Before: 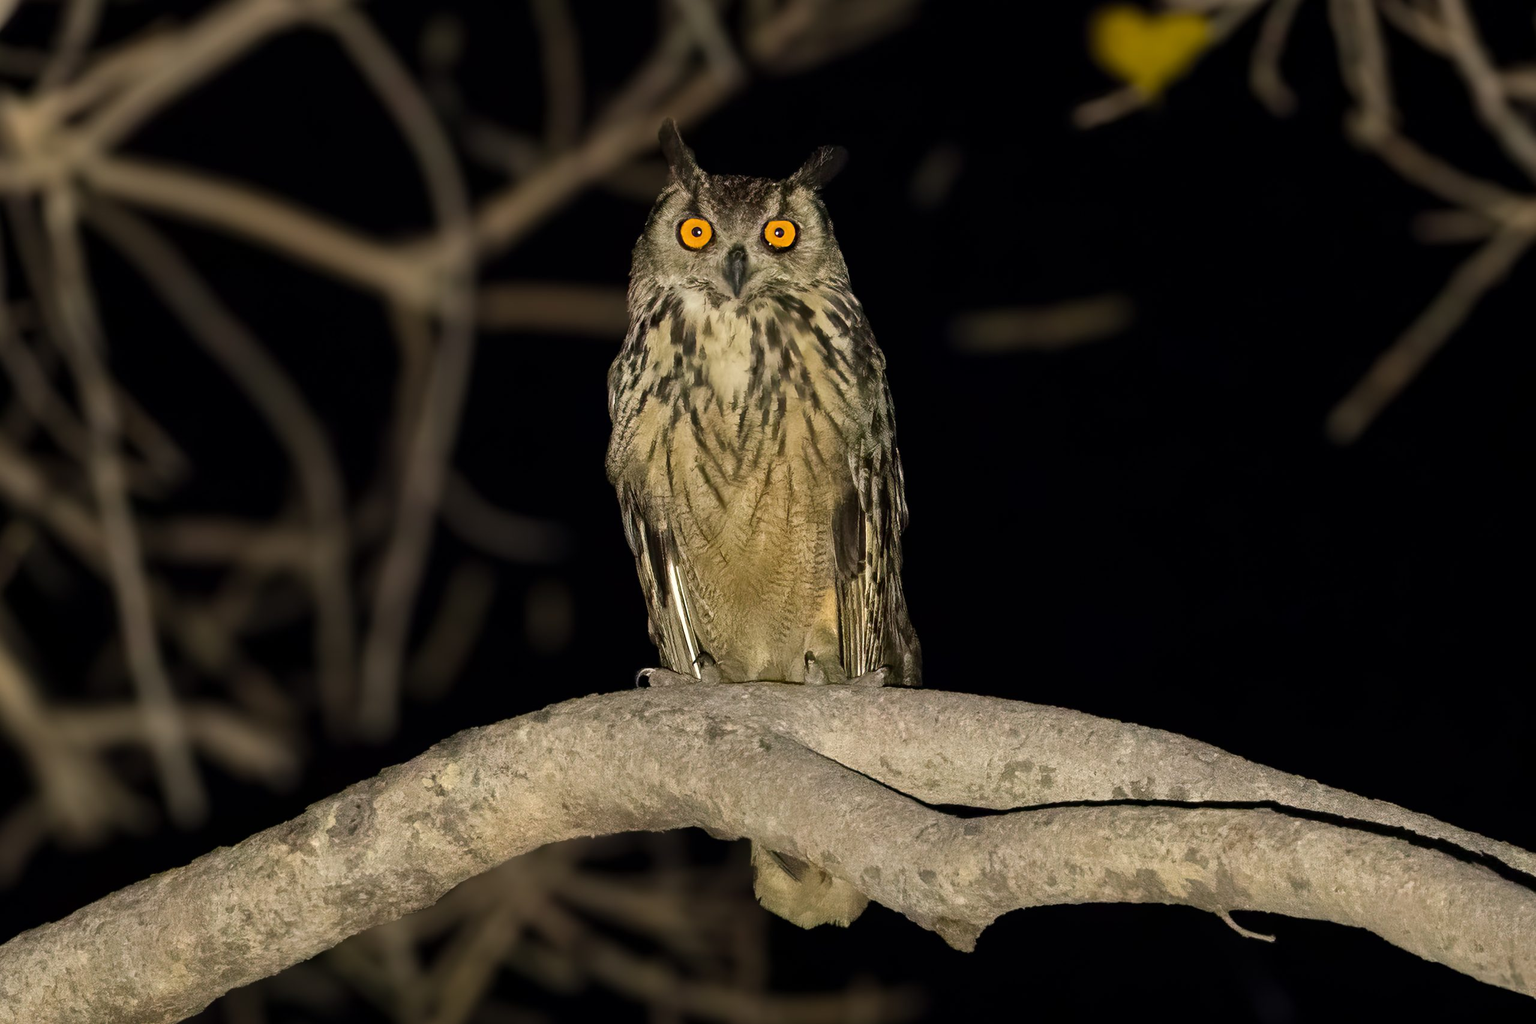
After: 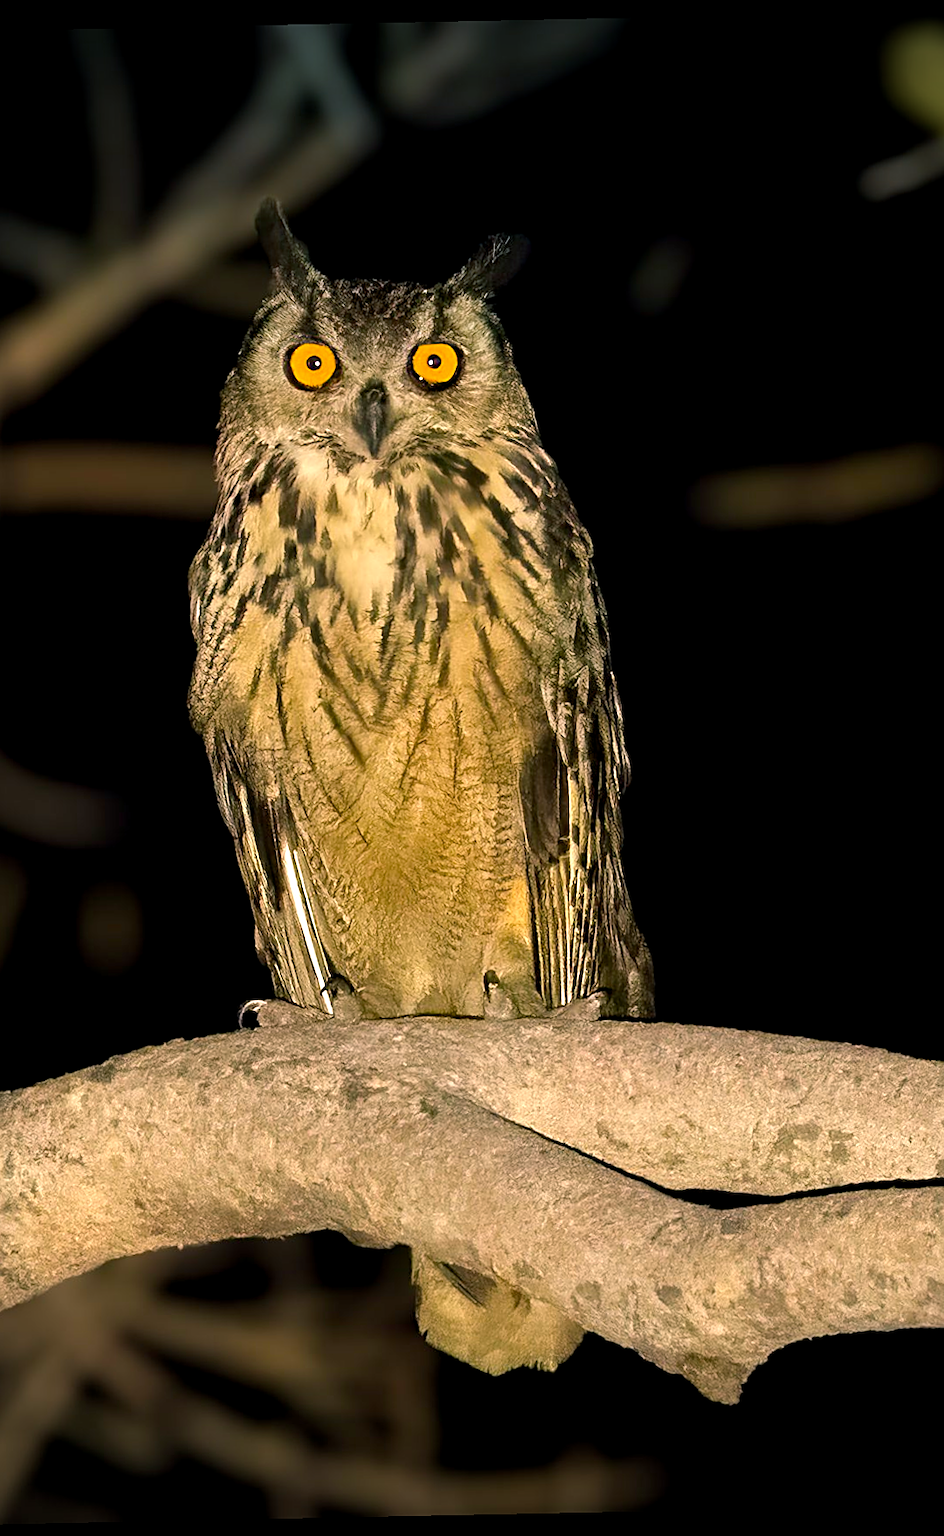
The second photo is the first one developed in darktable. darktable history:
graduated density: density 2.02 EV, hardness 44%, rotation 0.374°, offset 8.21, hue 208.8°, saturation 97%
crop: left 31.229%, right 27.105%
rotate and perspective: rotation -1.17°, automatic cropping off
vignetting: on, module defaults
color balance rgb: shadows lift › chroma 2%, shadows lift › hue 217.2°, power › chroma 0.25%, power › hue 60°, highlights gain › chroma 1.5%, highlights gain › hue 309.6°, global offset › luminance -0.25%, perceptual saturation grading › global saturation 15%, global vibrance 15%
white balance: red 1.045, blue 0.932
exposure: black level correction 0.001, exposure 0.5 EV, compensate exposure bias true, compensate highlight preservation false
sharpen: on, module defaults
